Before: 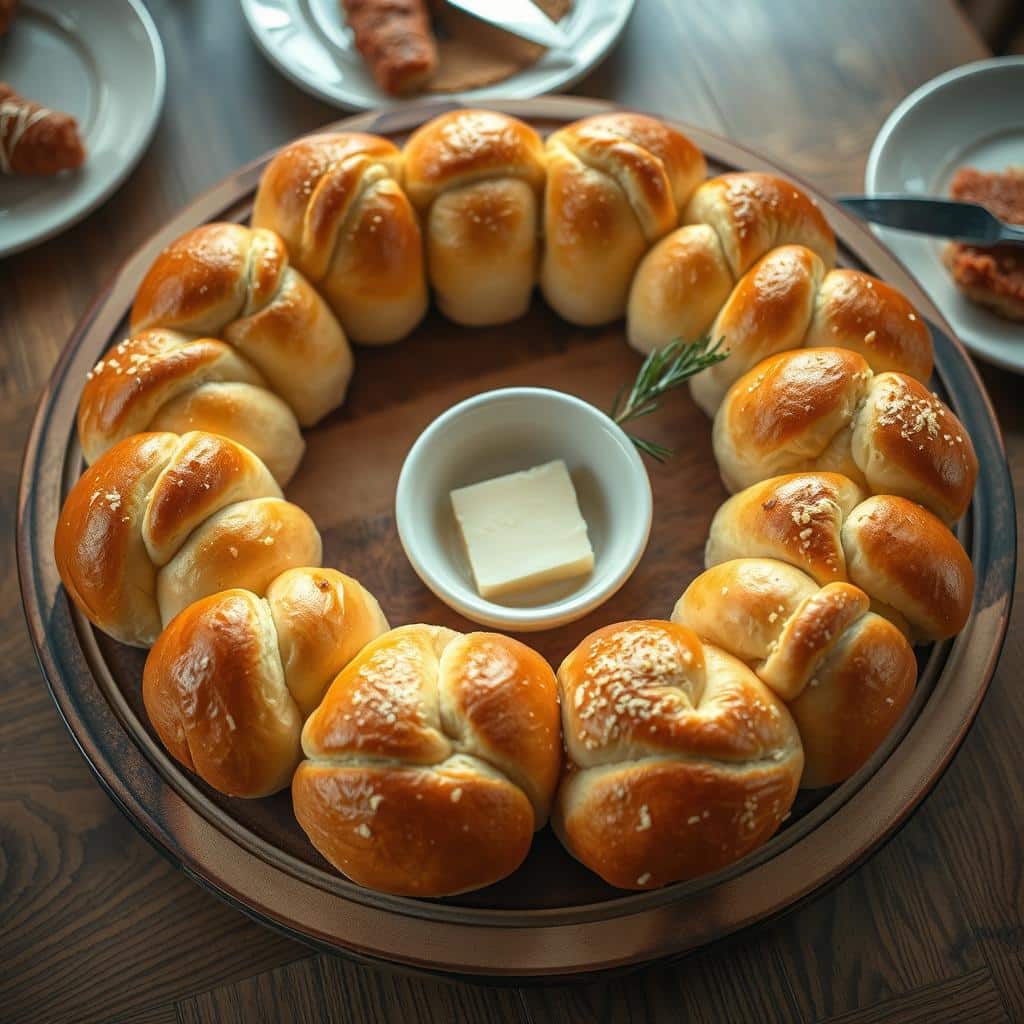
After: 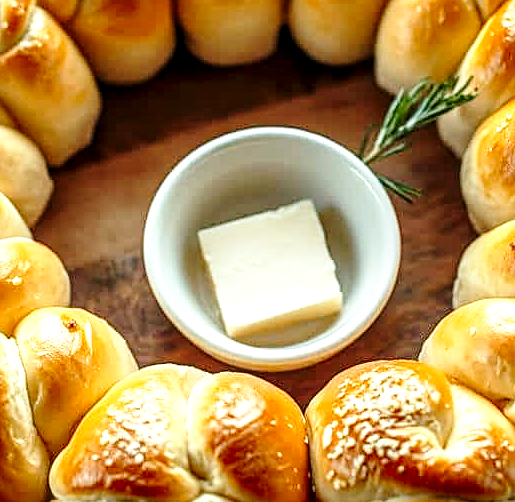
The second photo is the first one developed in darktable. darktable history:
crop: left 24.641%, top 25.444%, right 25.008%, bottom 25.437%
base curve: curves: ch0 [(0, 0) (0.028, 0.03) (0.121, 0.232) (0.46, 0.748) (0.859, 0.968) (1, 1)], preserve colors none
sharpen: on, module defaults
local contrast: detail 150%
